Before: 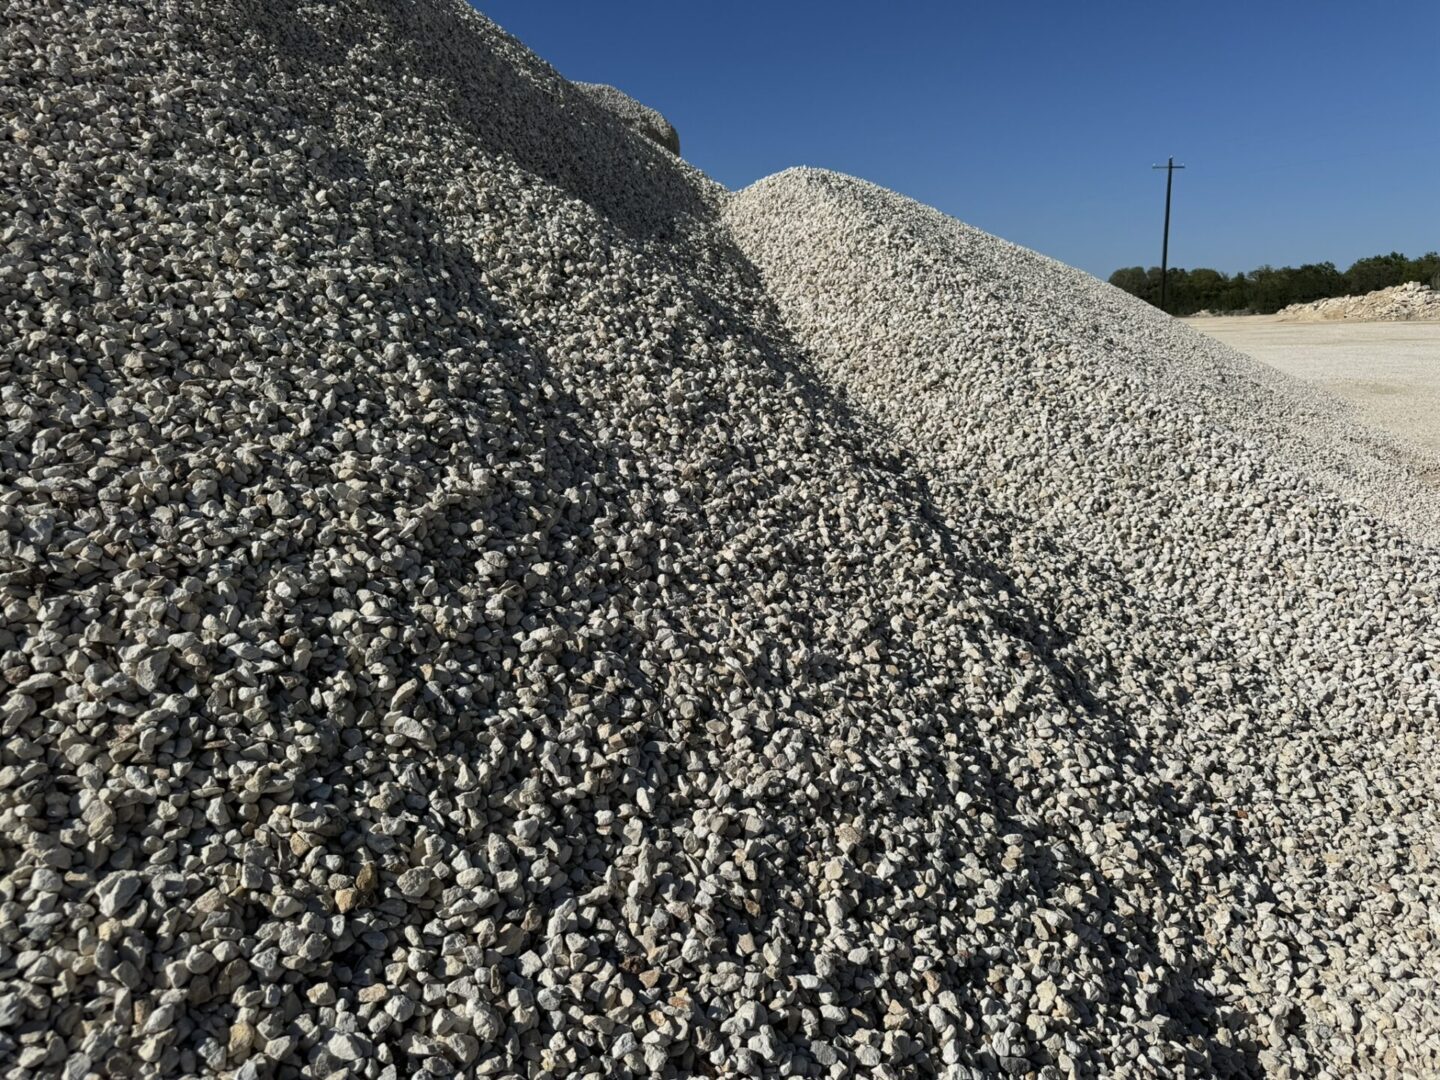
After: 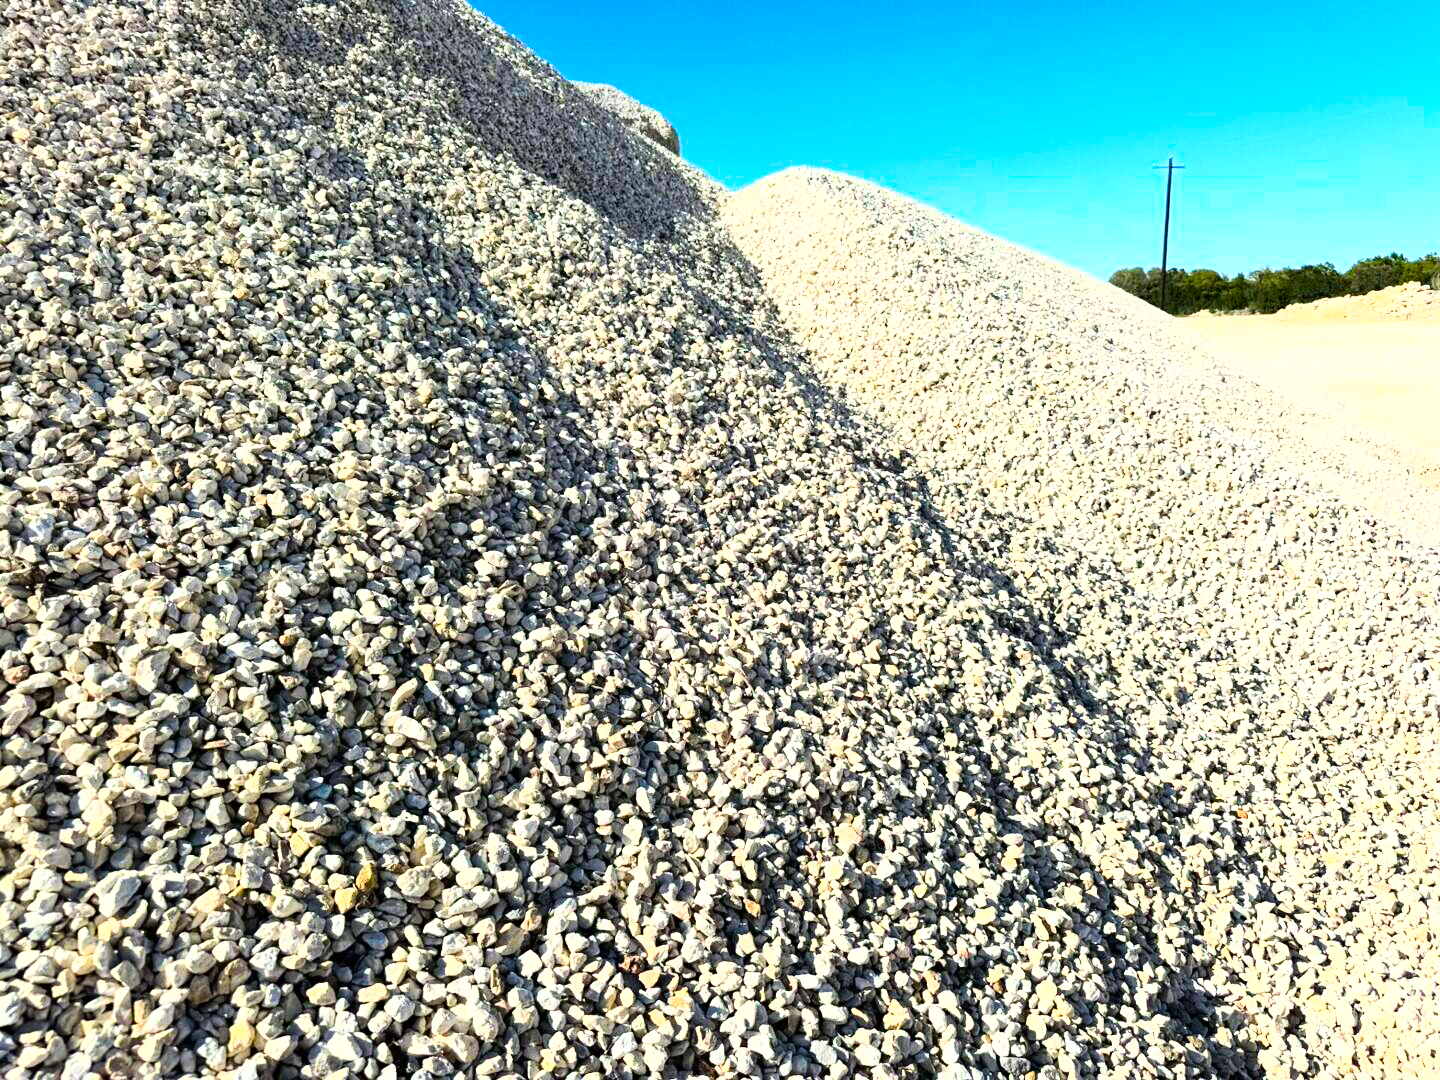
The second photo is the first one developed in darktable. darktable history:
color balance rgb: perceptual saturation grading › global saturation 36.617%, perceptual saturation grading › shadows 36.019%, global vibrance 14.537%
exposure: exposure 1.159 EV, compensate exposure bias true, compensate highlight preservation false
base curve: curves: ch0 [(0, 0) (0.007, 0.004) (0.027, 0.03) (0.046, 0.07) (0.207, 0.54) (0.442, 0.872) (0.673, 0.972) (1, 1)]
